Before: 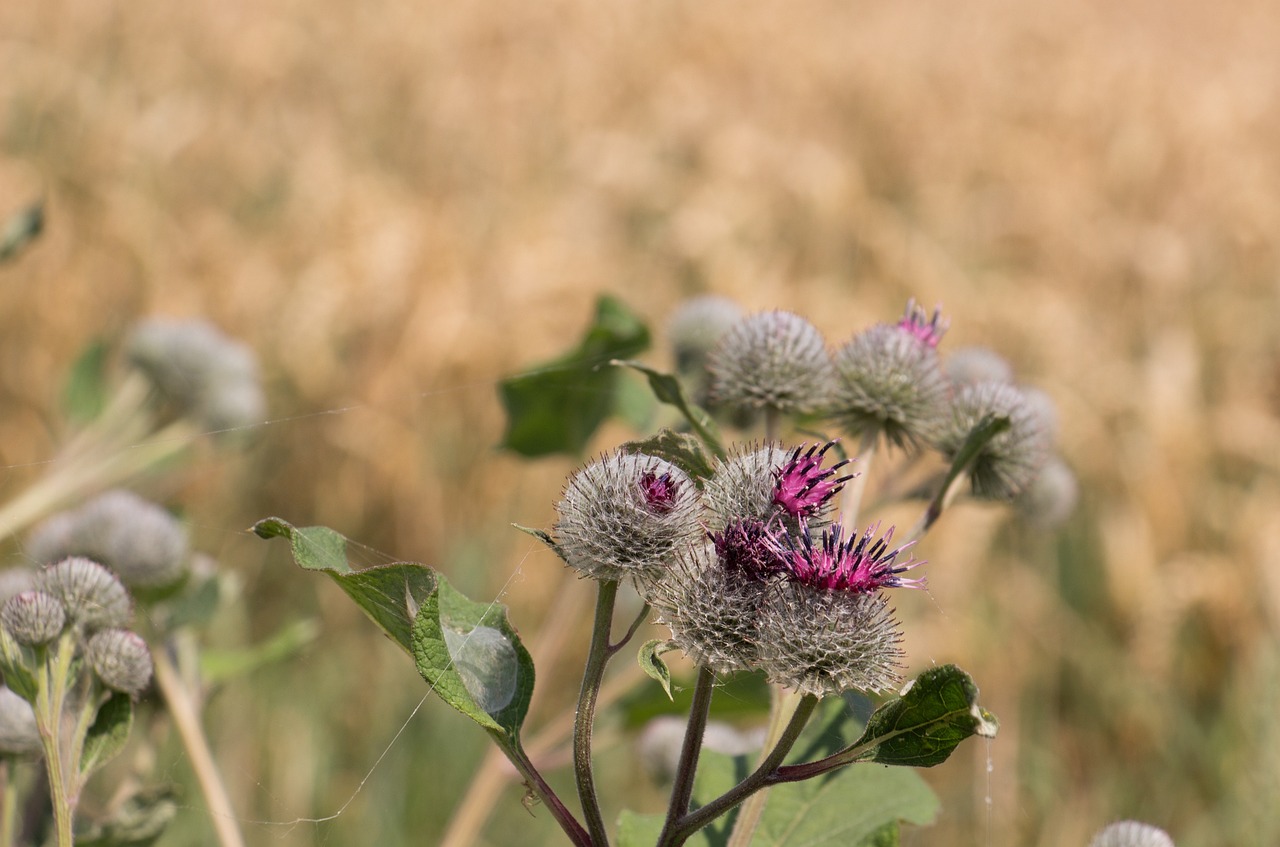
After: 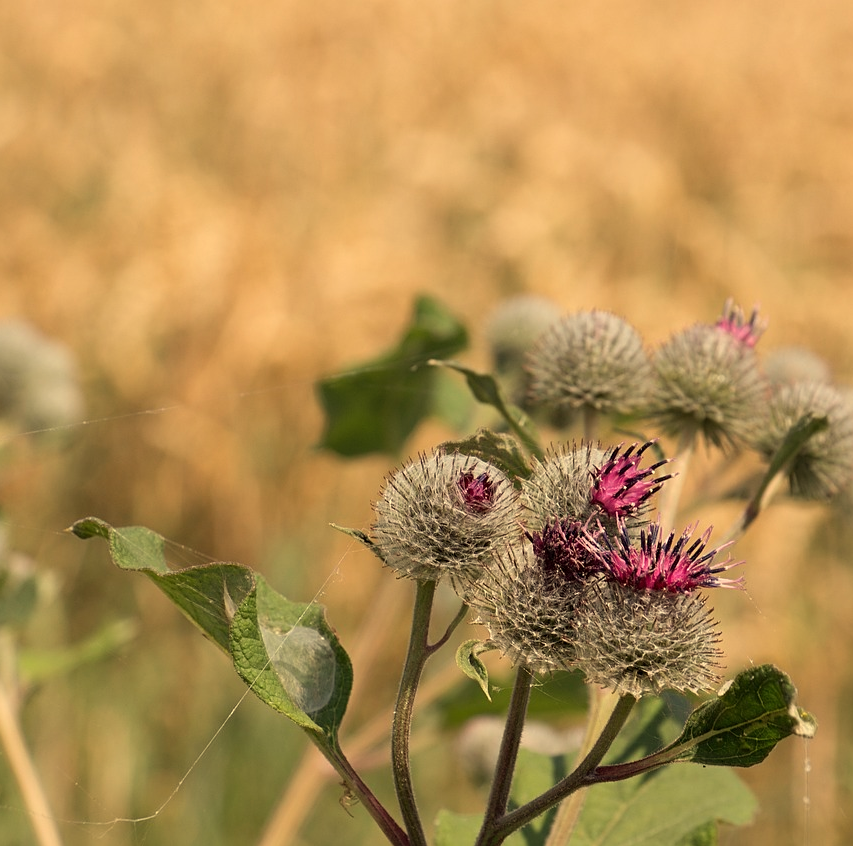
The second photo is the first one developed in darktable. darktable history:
crop and rotate: left 14.292%, right 19.041%
white balance: red 1.08, blue 0.791
sharpen: amount 0.2
